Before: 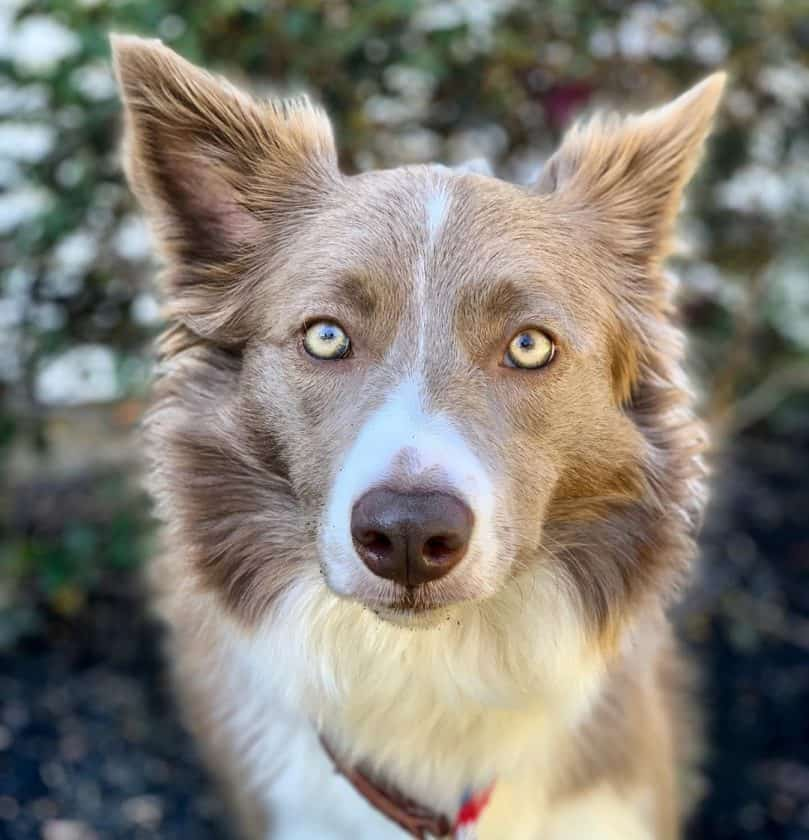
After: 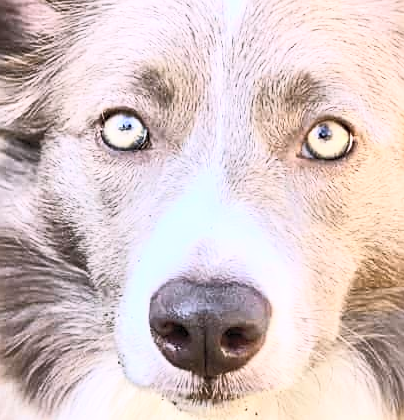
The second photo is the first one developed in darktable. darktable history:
white balance: red 1.05, blue 1.072
contrast brightness saturation: contrast 0.43, brightness 0.56, saturation -0.19
crop: left 25%, top 25%, right 25%, bottom 25%
sharpen: on, module defaults
